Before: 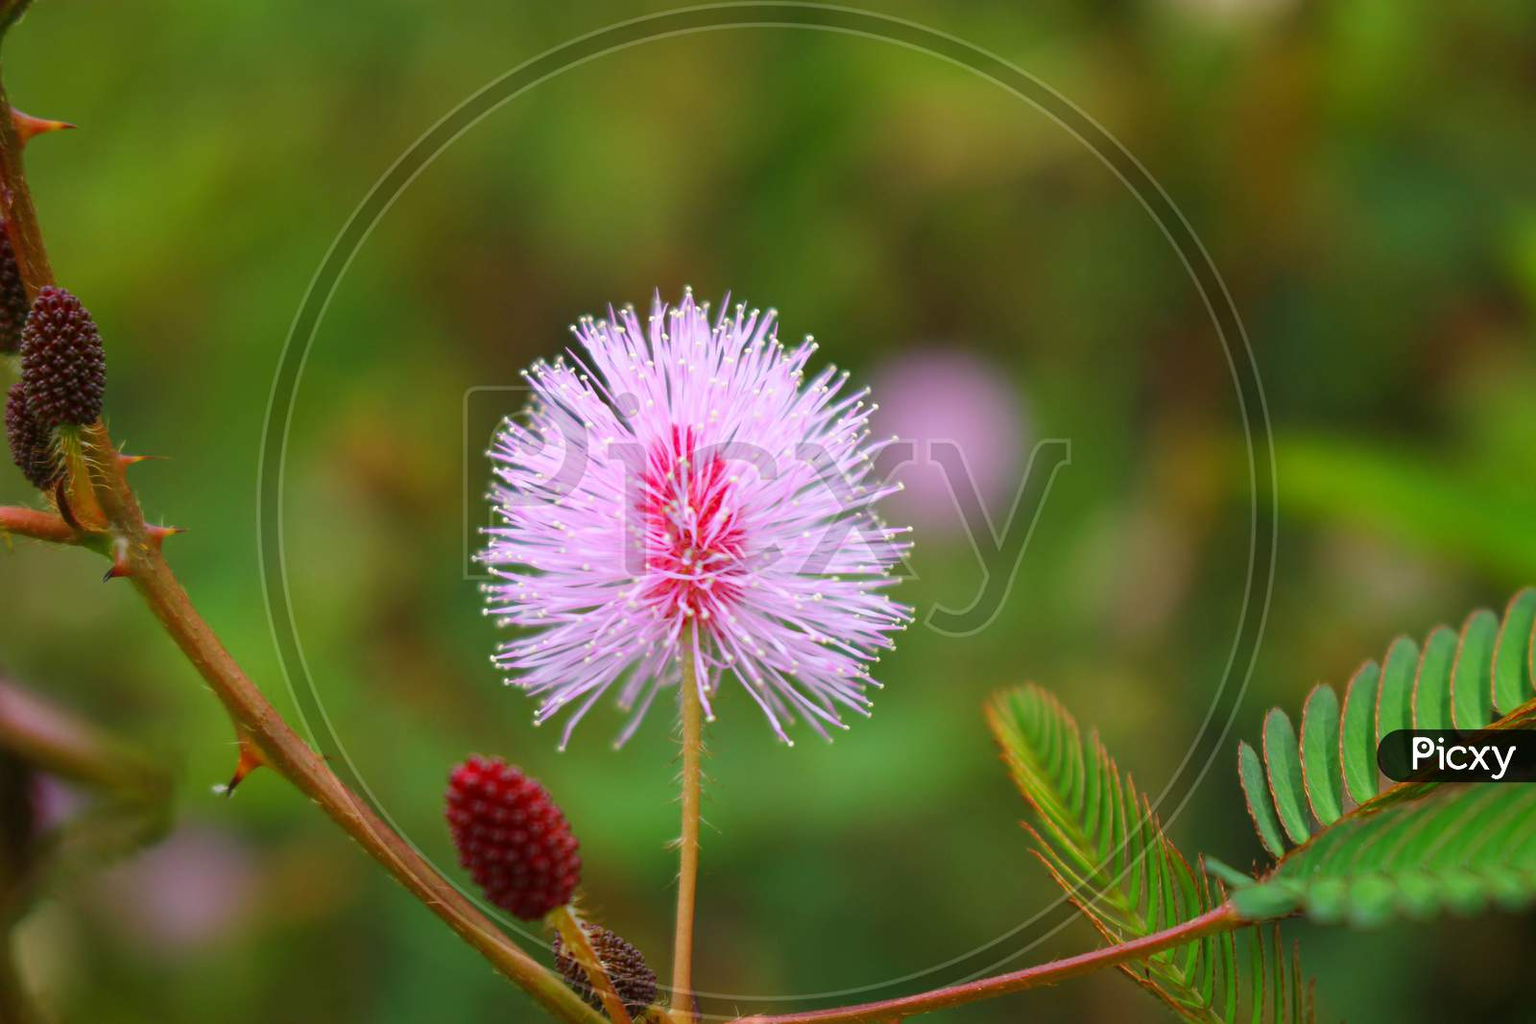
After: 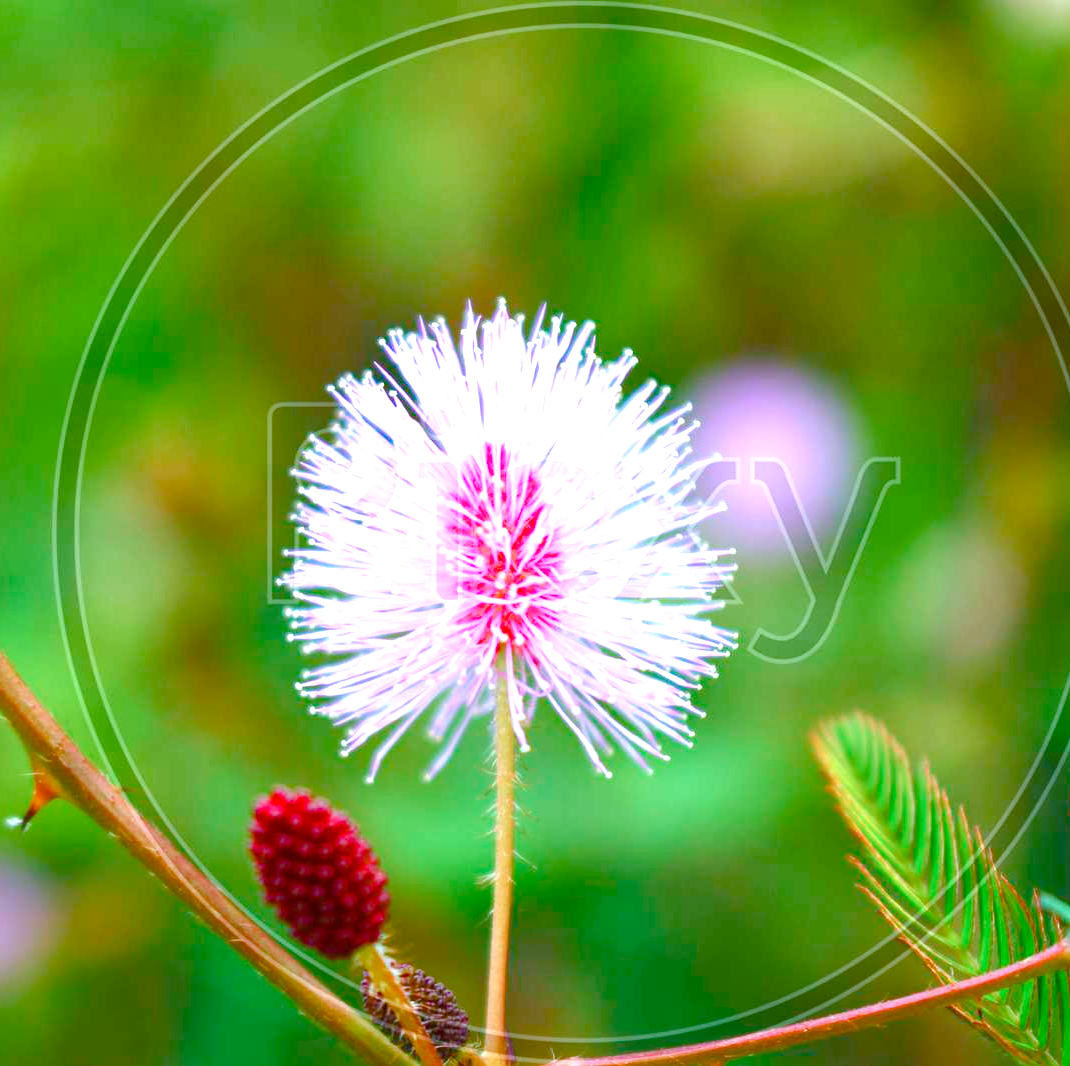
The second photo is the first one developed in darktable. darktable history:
color balance rgb: linear chroma grading › shadows 31.605%, linear chroma grading › global chroma -1.984%, linear chroma grading › mid-tones 3.712%, perceptual saturation grading › global saturation 27.242%, perceptual saturation grading › highlights -28.03%, perceptual saturation grading › mid-tones 15.277%, perceptual saturation grading › shadows 33.5%
exposure: black level correction 0, exposure 1.199 EV, compensate exposure bias true, compensate highlight preservation false
crop and rotate: left 13.516%, right 19.585%
color calibration: illuminant custom, x 0.389, y 0.387, temperature 3811.11 K
